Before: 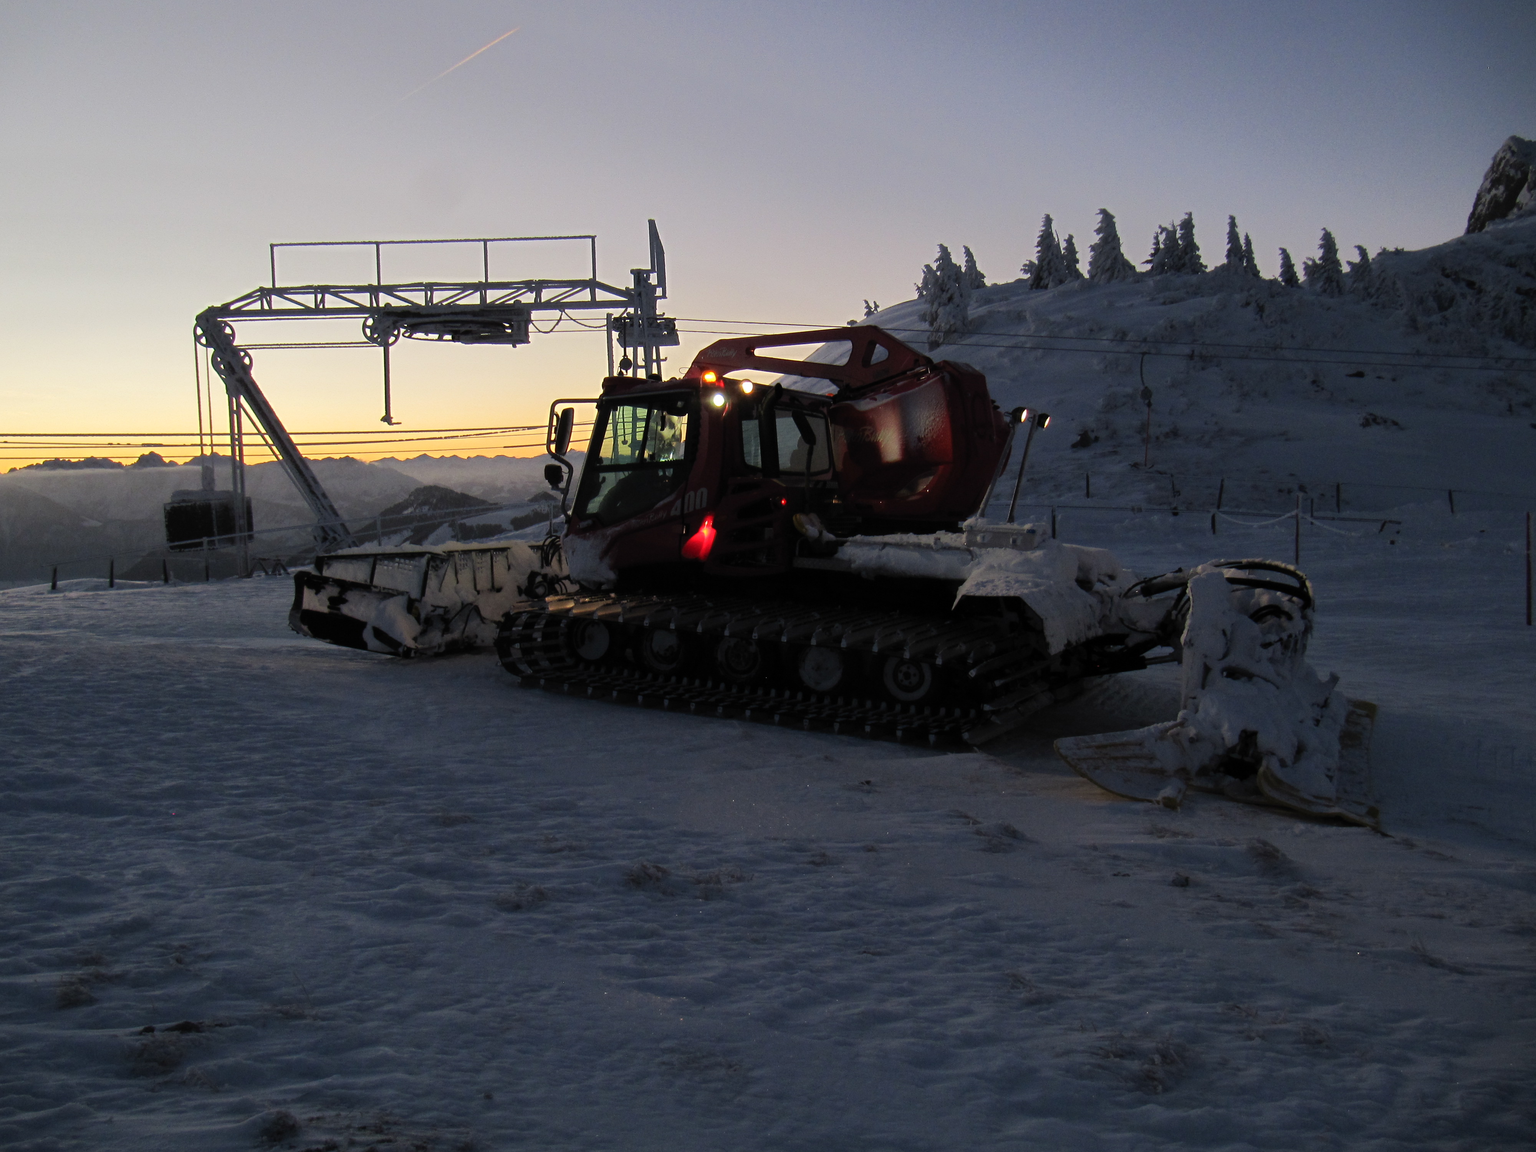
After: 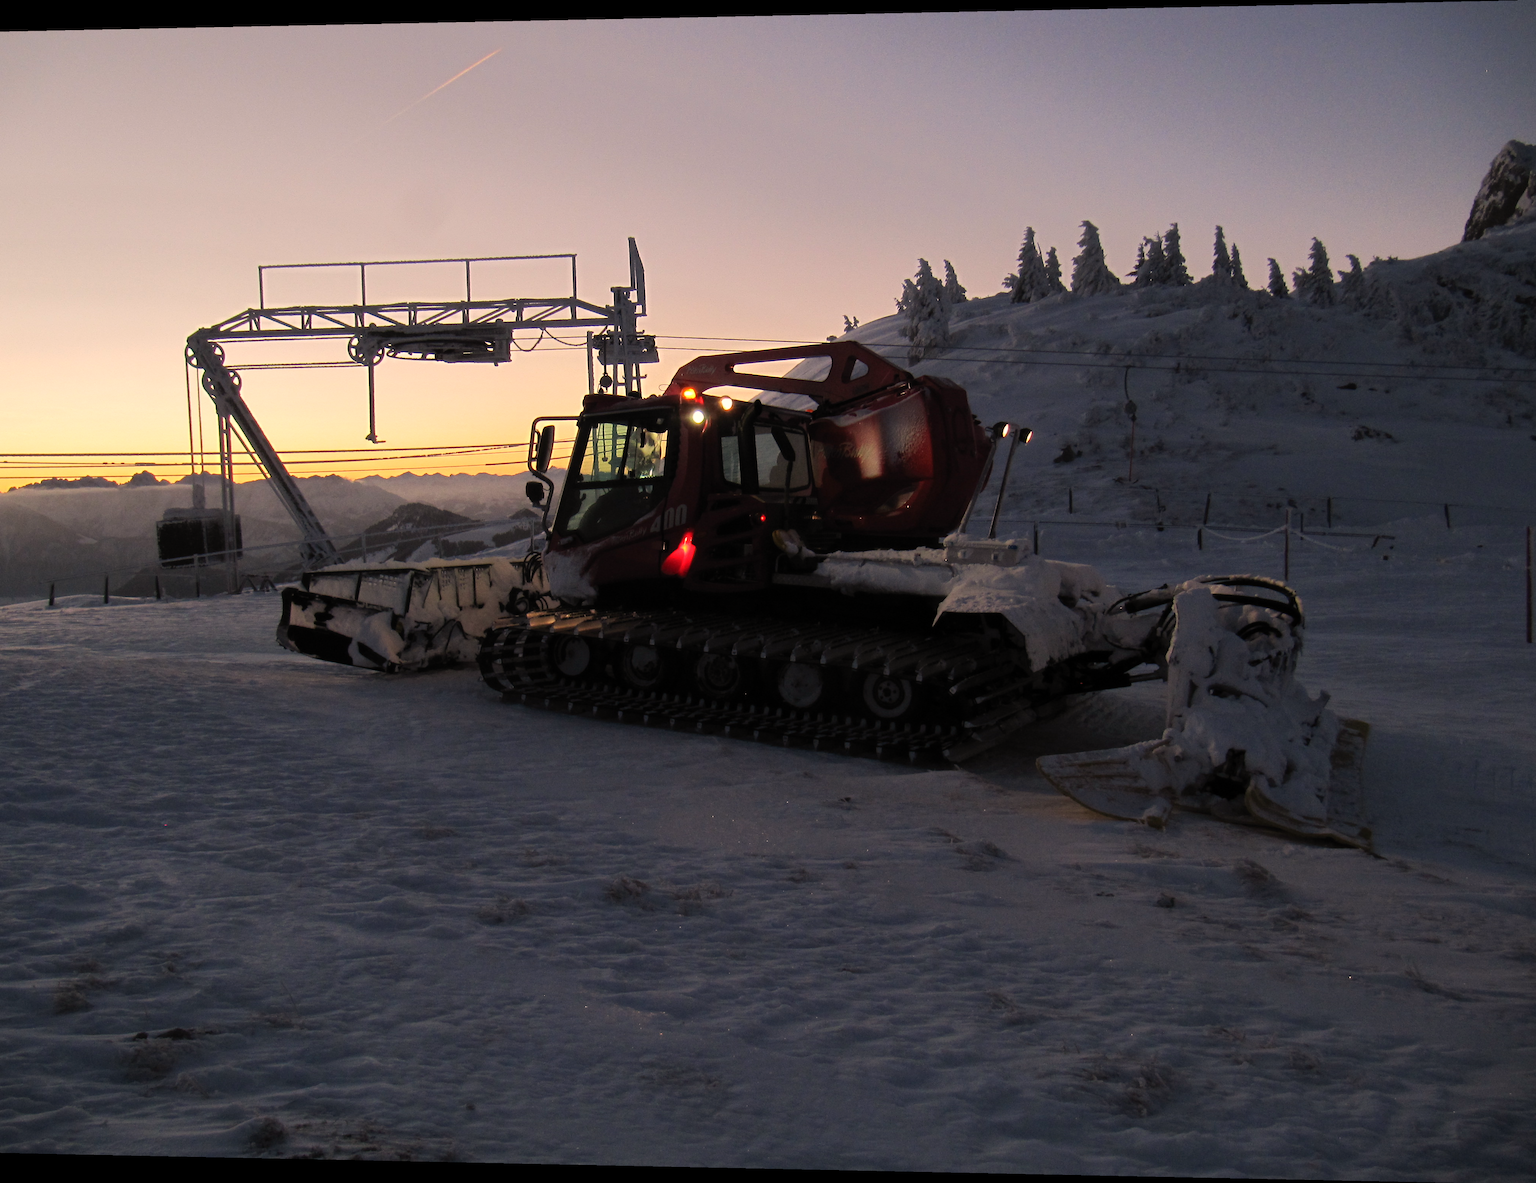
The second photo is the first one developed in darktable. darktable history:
rotate and perspective: lens shift (horizontal) -0.055, automatic cropping off
white balance: red 1.127, blue 0.943
